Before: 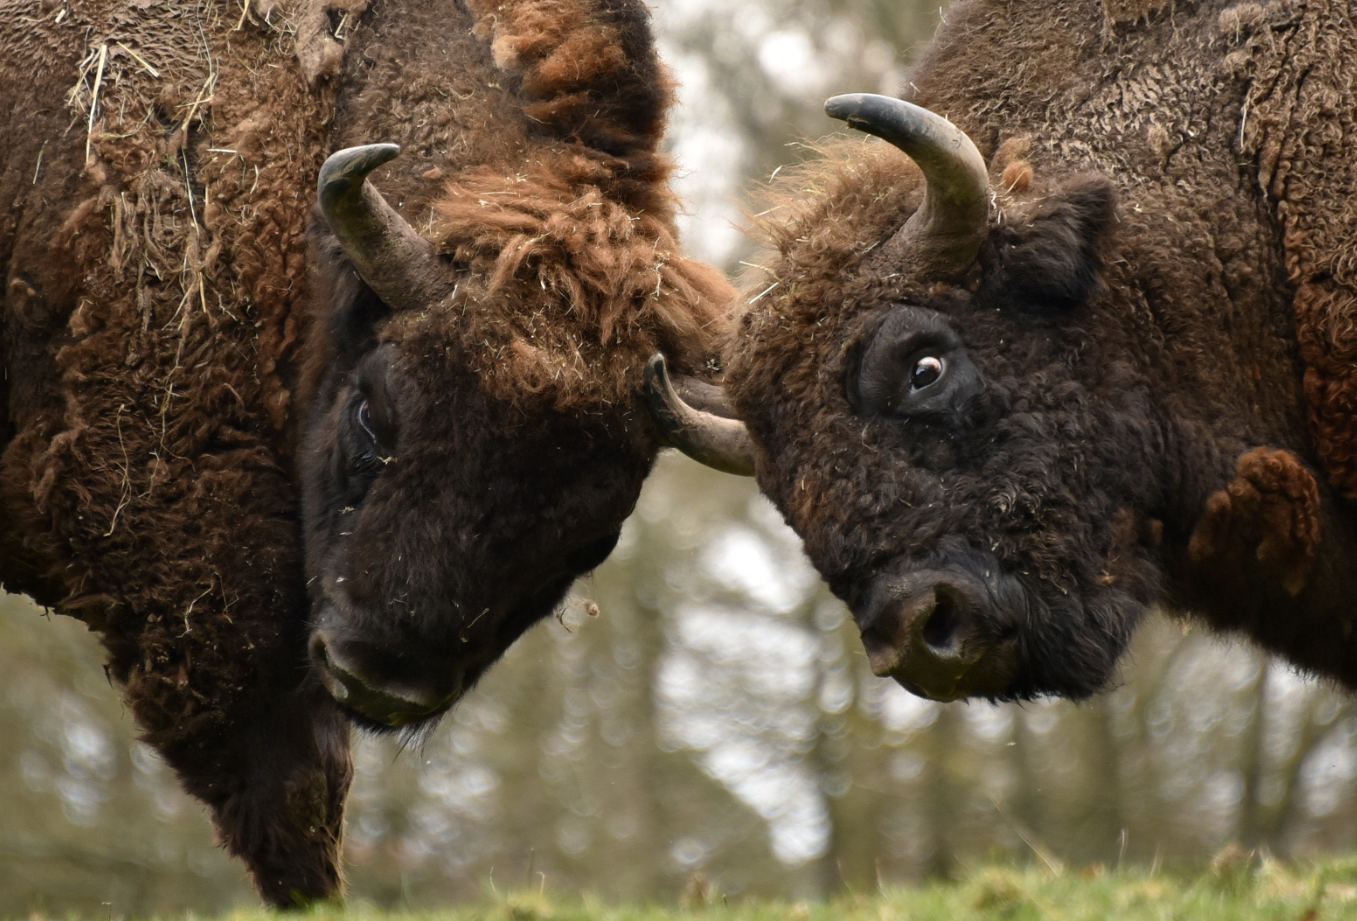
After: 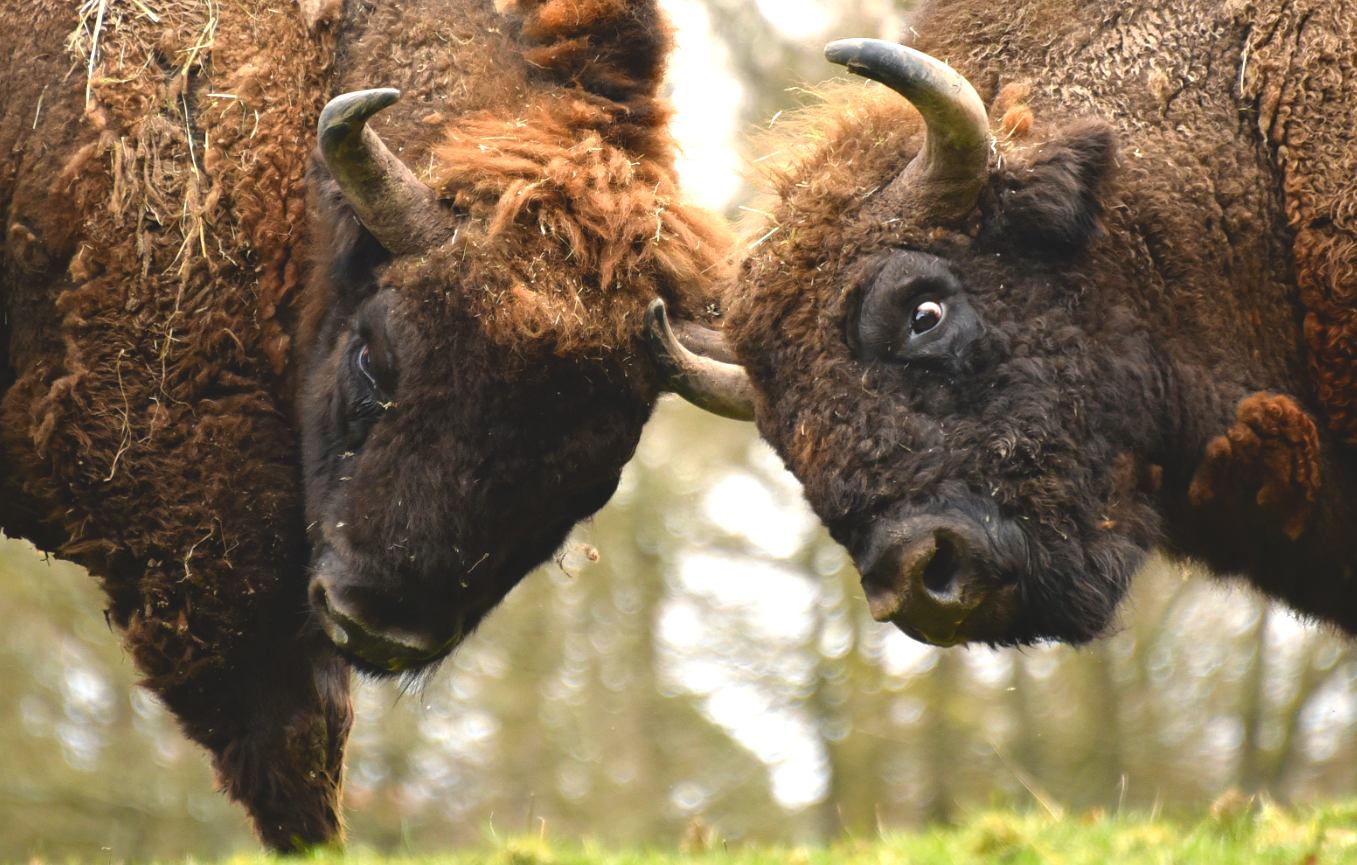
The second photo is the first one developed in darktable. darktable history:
exposure: black level correction 0, exposure 0.499 EV, compensate exposure bias true, compensate highlight preservation false
contrast brightness saturation: contrast -0.196, saturation 0.186
crop and rotate: top 6.06%
tone equalizer: -8 EV -0.742 EV, -7 EV -0.679 EV, -6 EV -0.612 EV, -5 EV -0.409 EV, -3 EV 0.368 EV, -2 EV 0.6 EV, -1 EV 0.695 EV, +0 EV 0.726 EV
